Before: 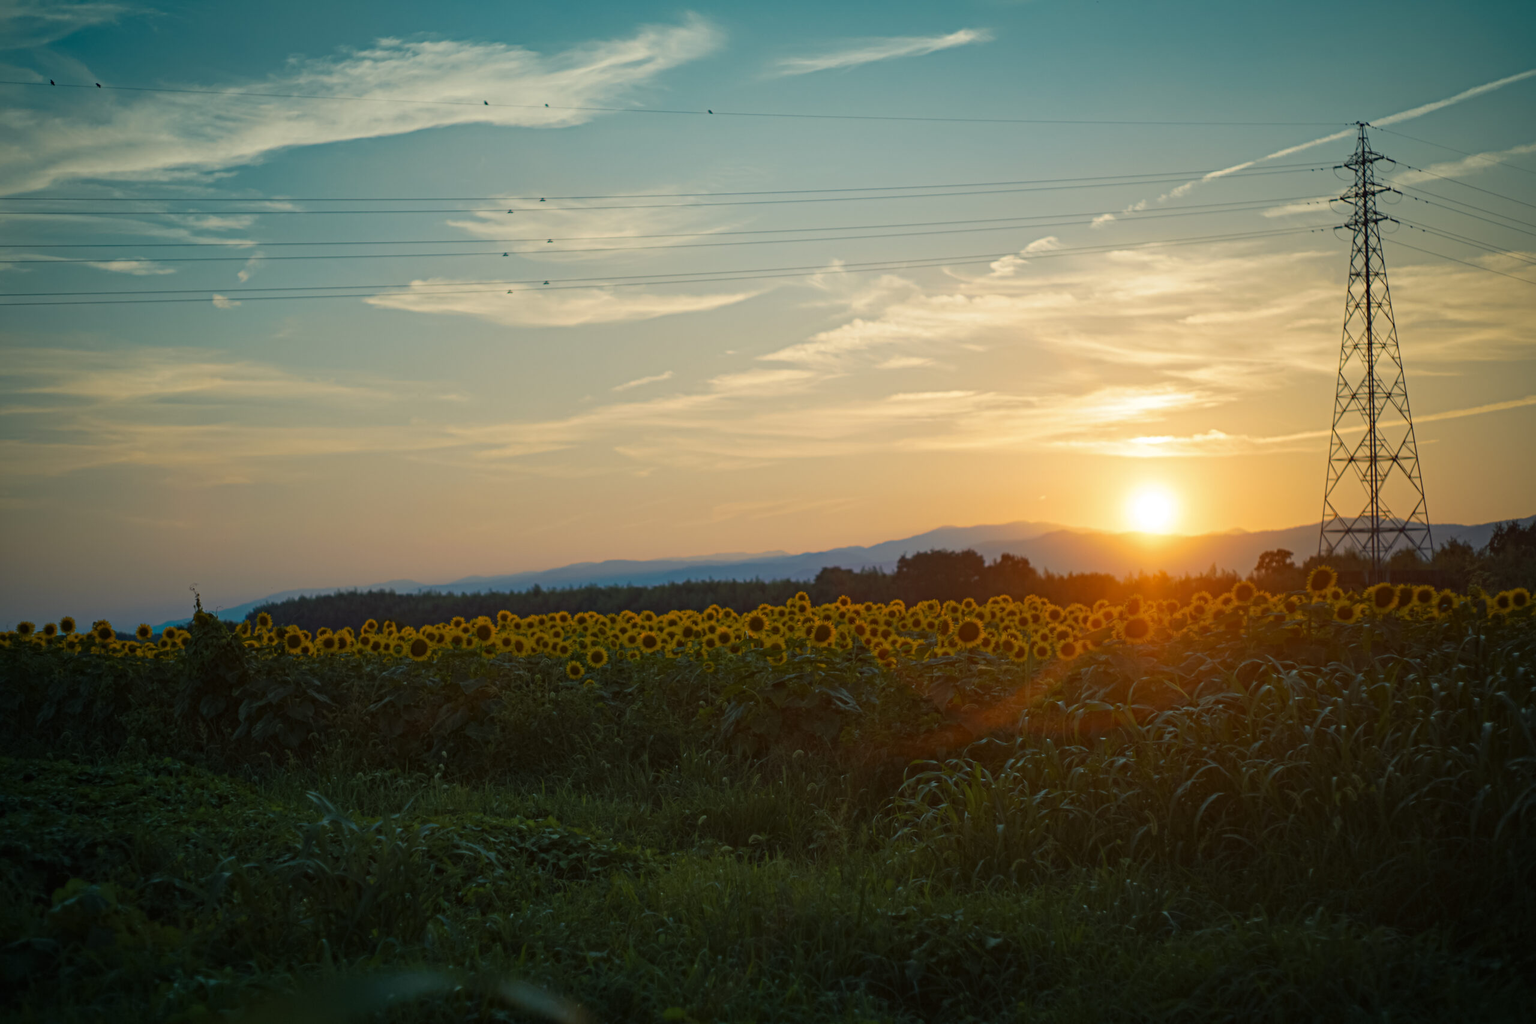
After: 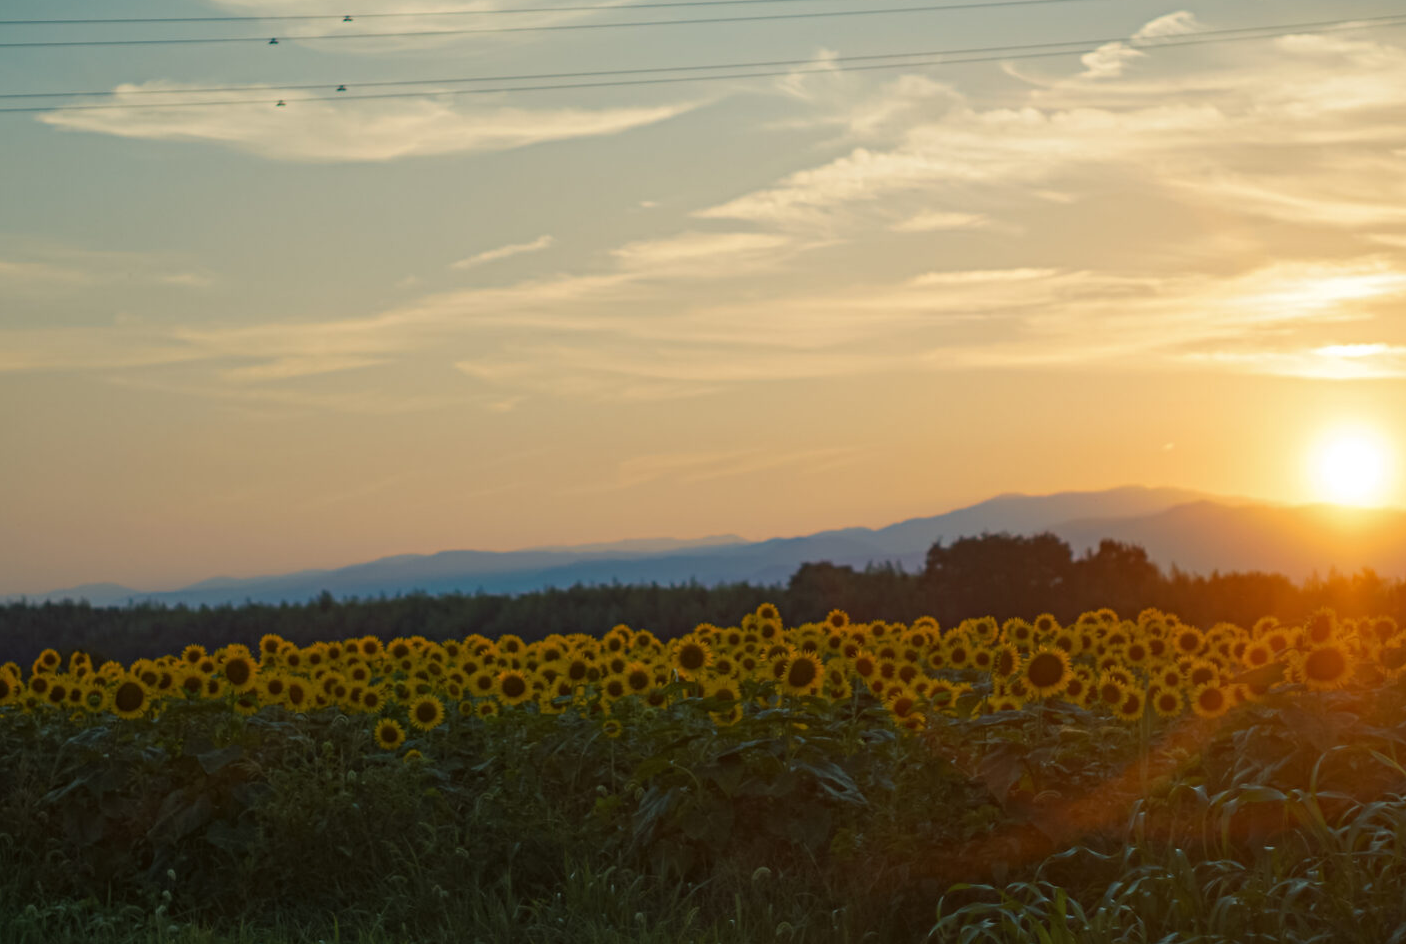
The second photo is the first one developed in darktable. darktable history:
crop and rotate: left 22.253%, top 22.453%, right 22.805%, bottom 22.187%
